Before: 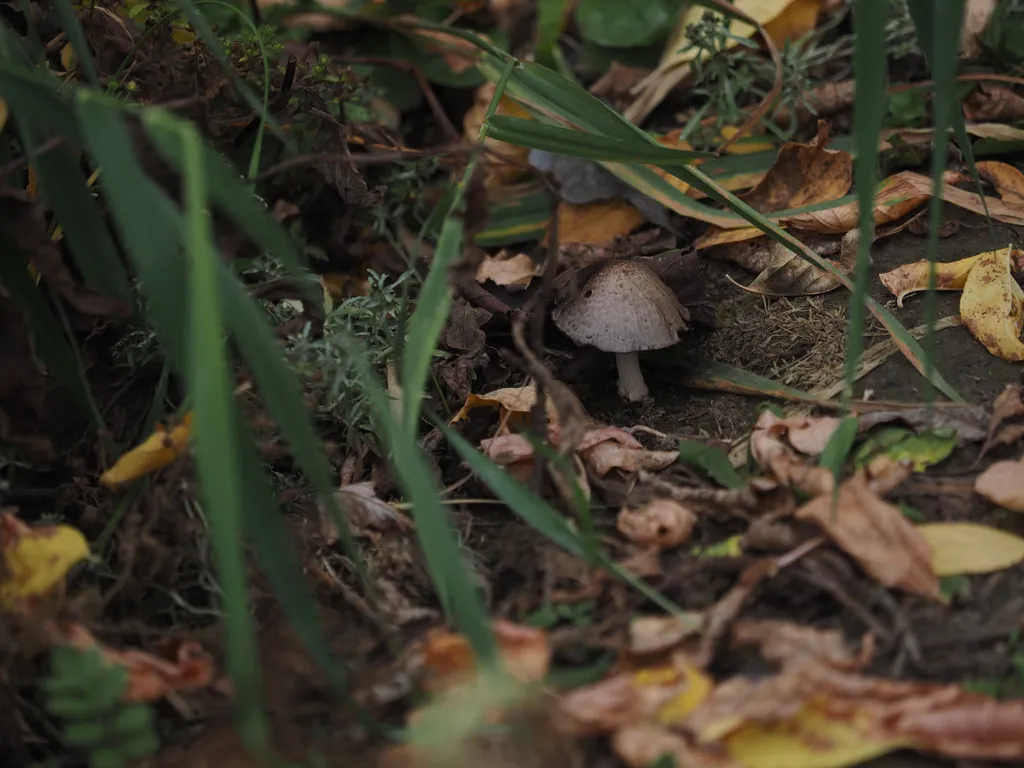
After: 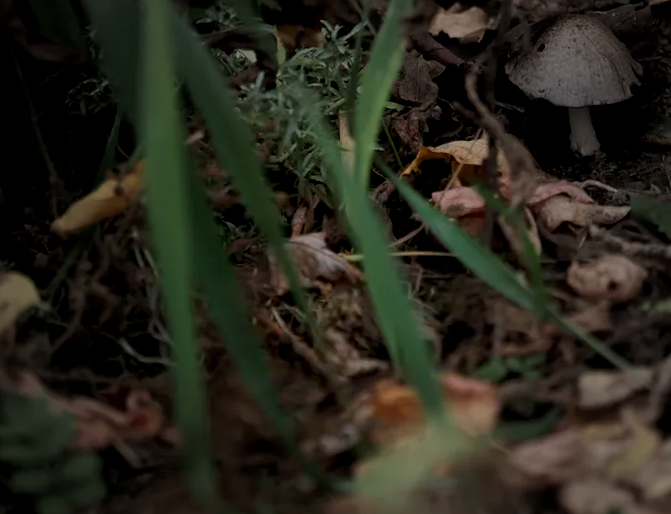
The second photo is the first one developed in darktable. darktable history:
vignetting: fall-off start 34.16%, fall-off radius 64.49%, width/height ratio 0.962, unbound false
exposure: black level correction 0.009, exposure 0.015 EV, compensate highlight preservation false
velvia: on, module defaults
crop and rotate: angle -0.759°, left 3.965%, top 31.89%, right 29.271%
